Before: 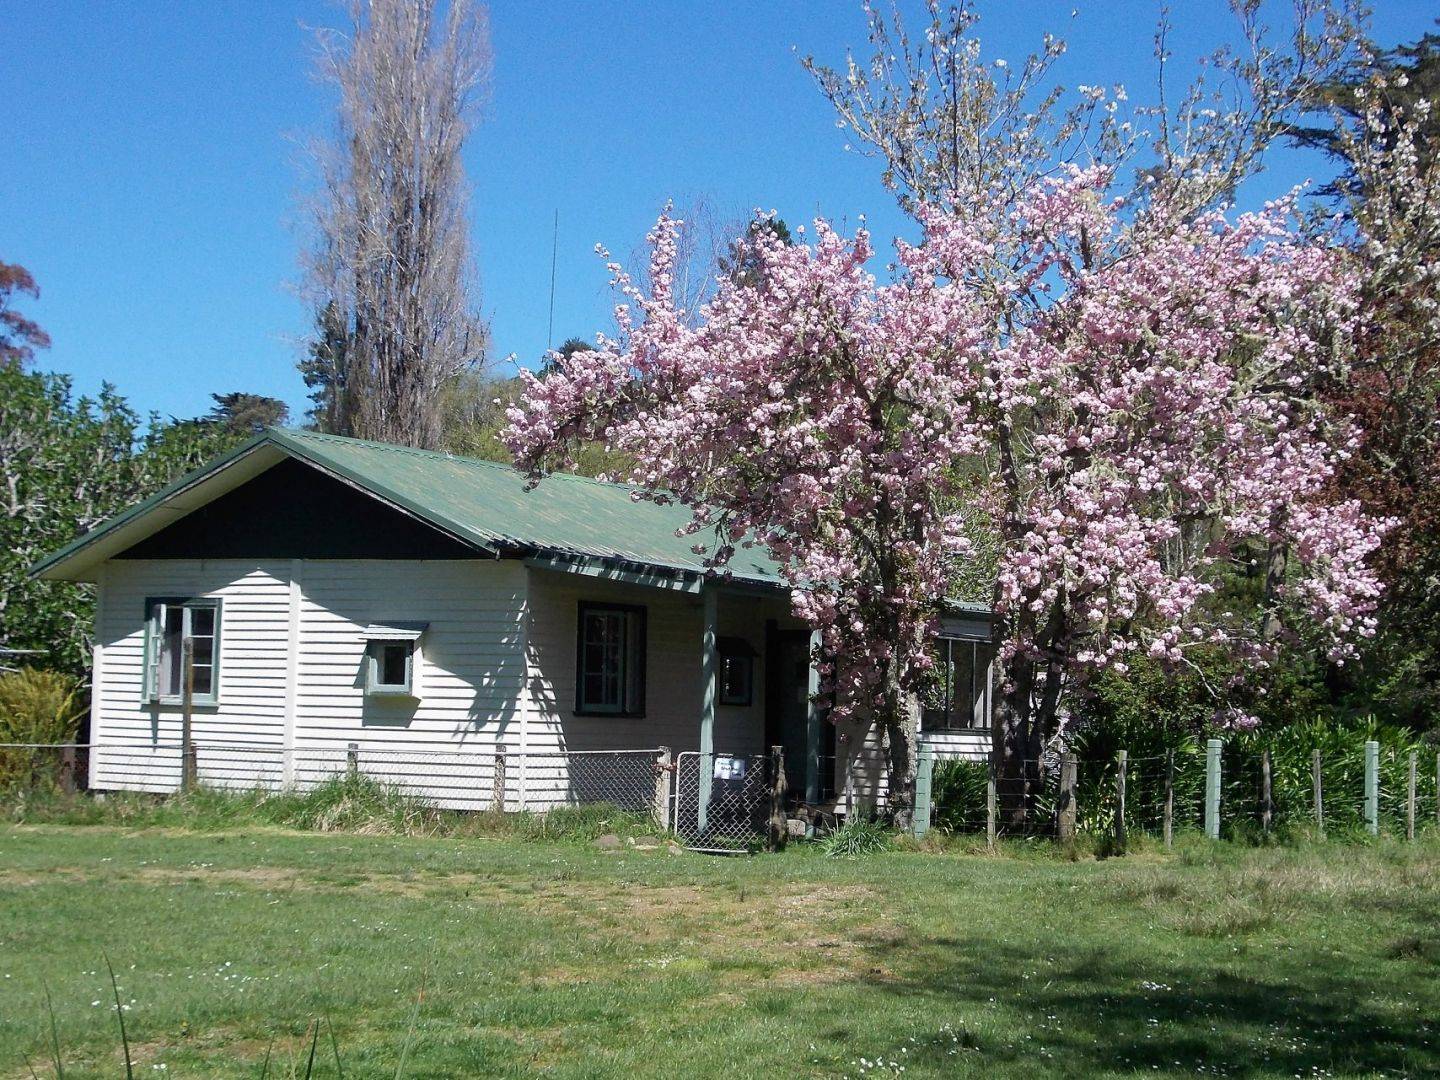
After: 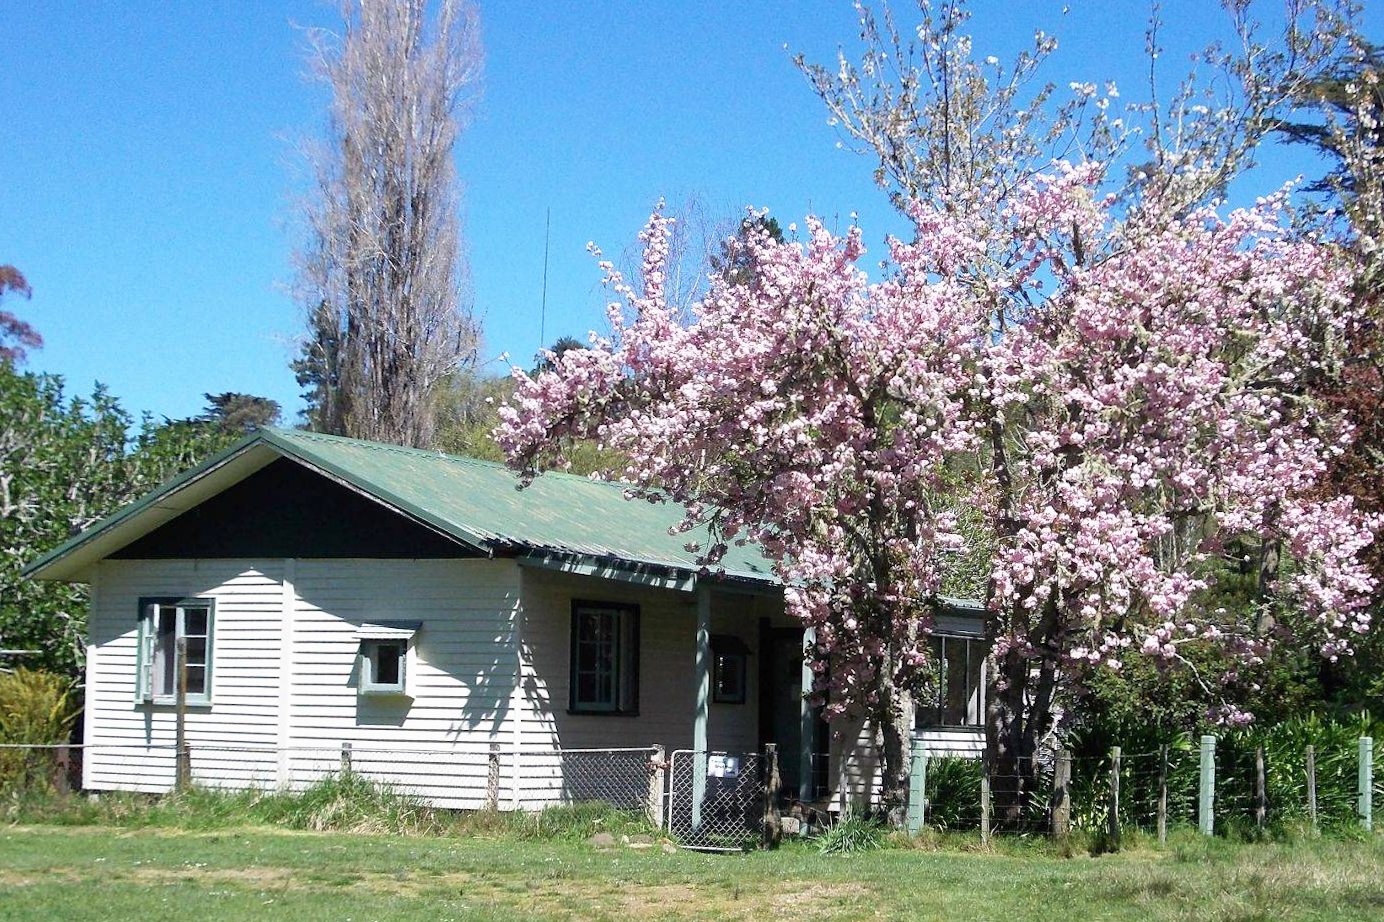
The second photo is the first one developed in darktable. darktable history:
base curve: curves: ch0 [(0, 0) (0.688, 0.865) (1, 1)], preserve colors none
crop and rotate: angle 0.2°, left 0.275%, right 3.127%, bottom 14.18%
